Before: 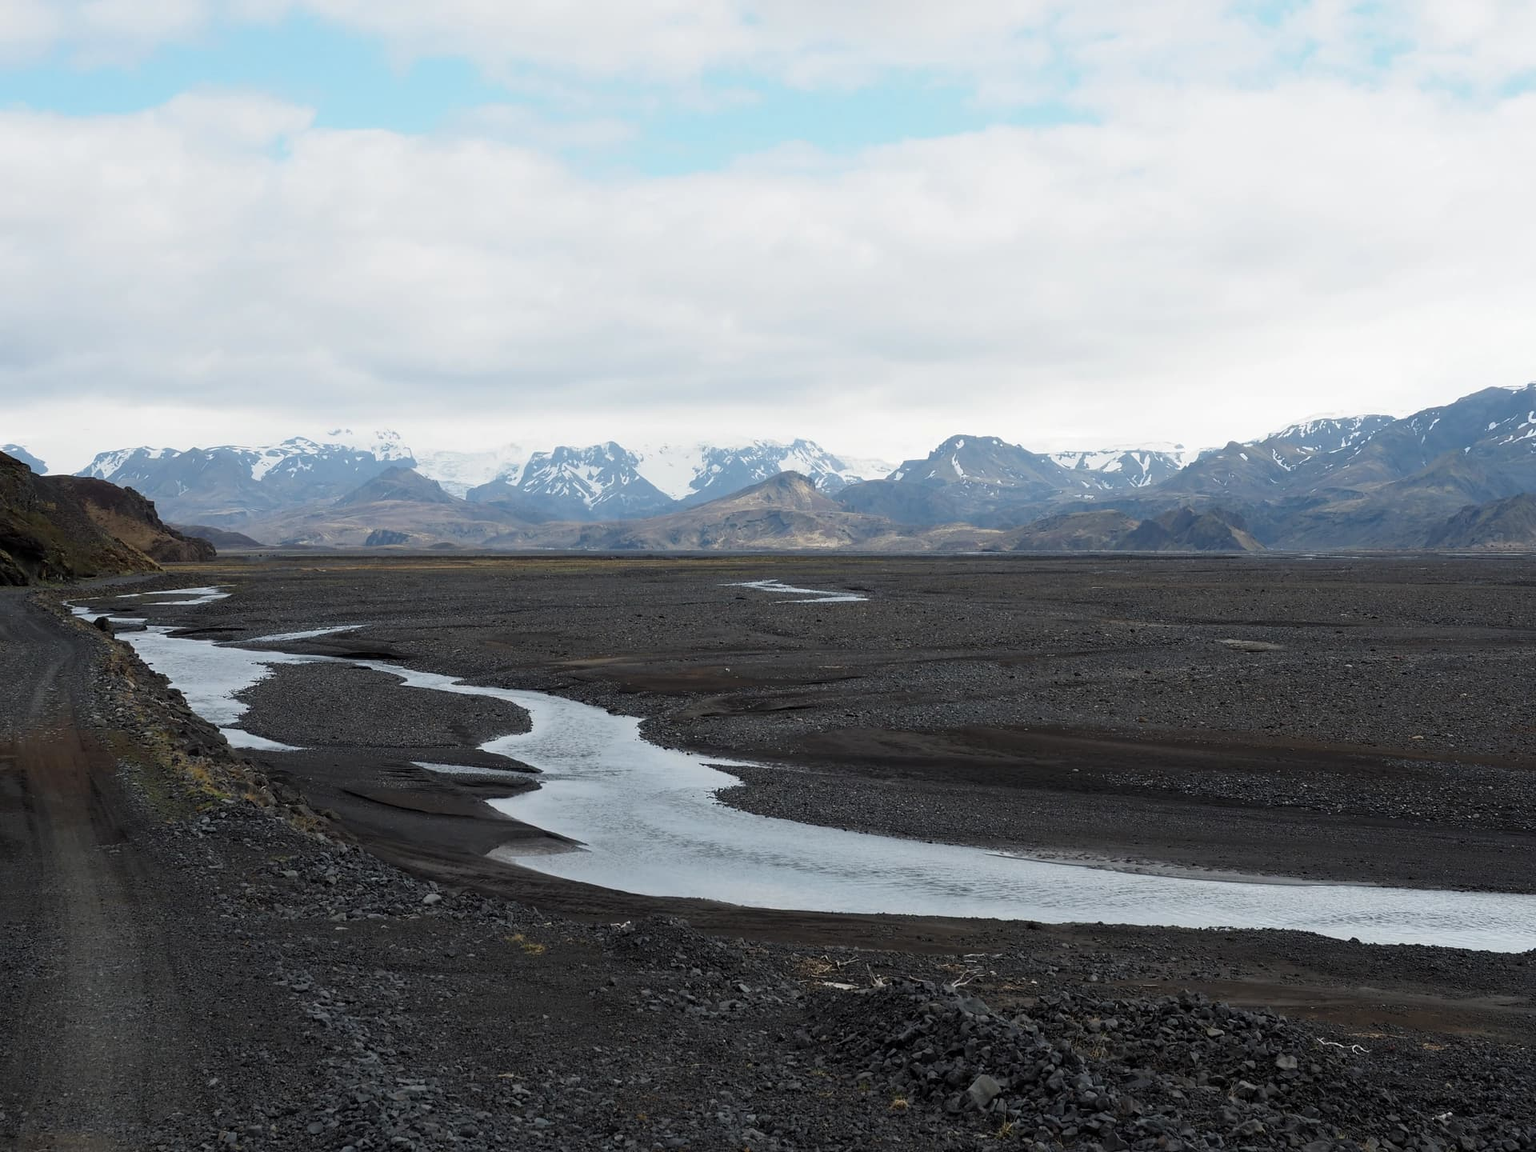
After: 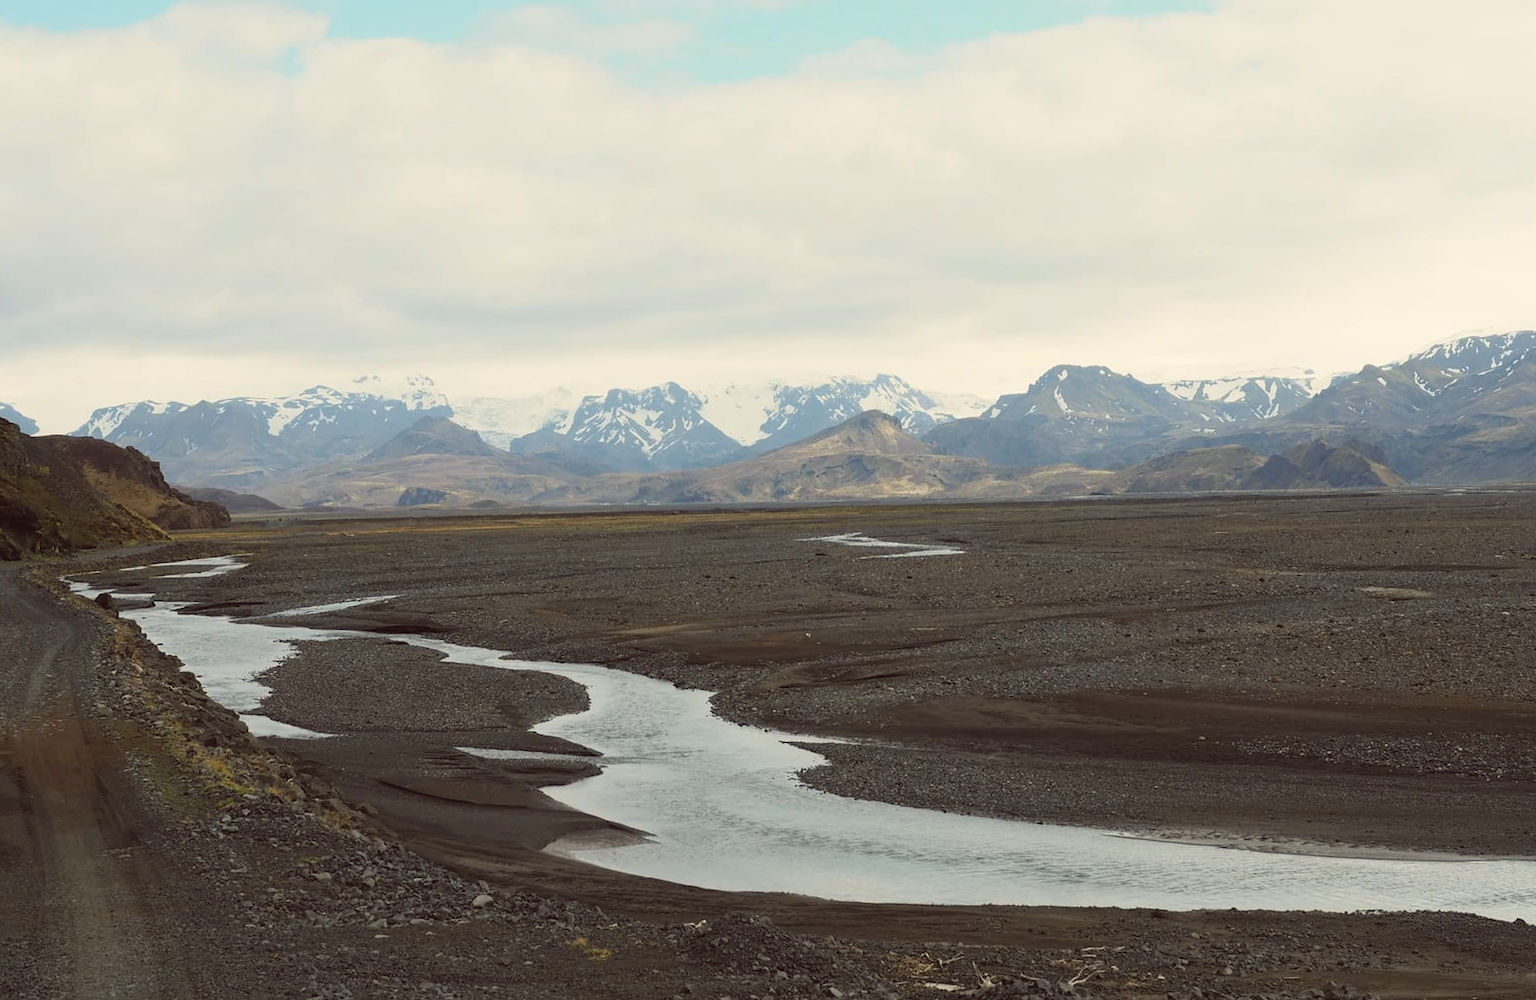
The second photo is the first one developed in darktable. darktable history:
color balance: lift [1.005, 1.002, 0.998, 0.998], gamma [1, 1.021, 1.02, 0.979], gain [0.923, 1.066, 1.056, 0.934]
crop: top 7.49%, right 9.717%, bottom 11.943%
contrast brightness saturation: contrast 0.07, brightness 0.08, saturation 0.18
rotate and perspective: rotation -1.42°, crop left 0.016, crop right 0.984, crop top 0.035, crop bottom 0.965
